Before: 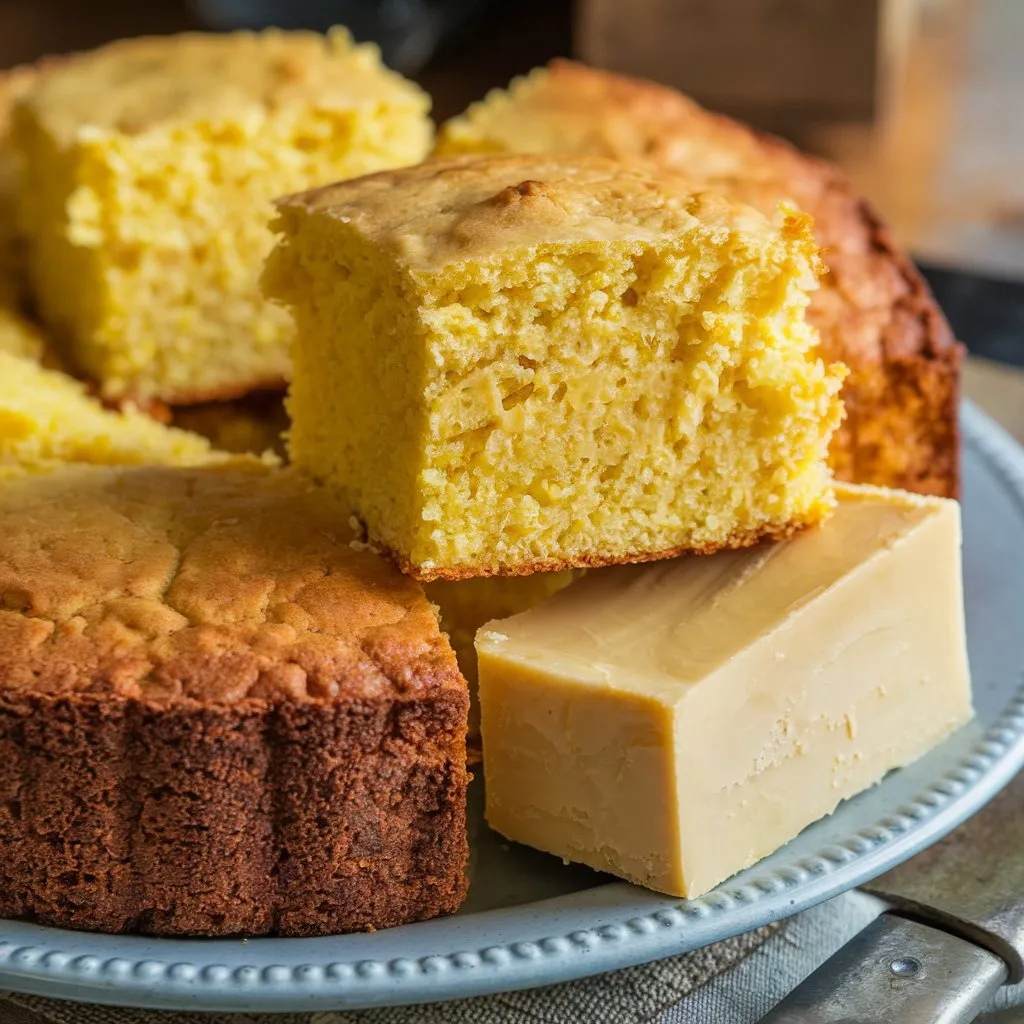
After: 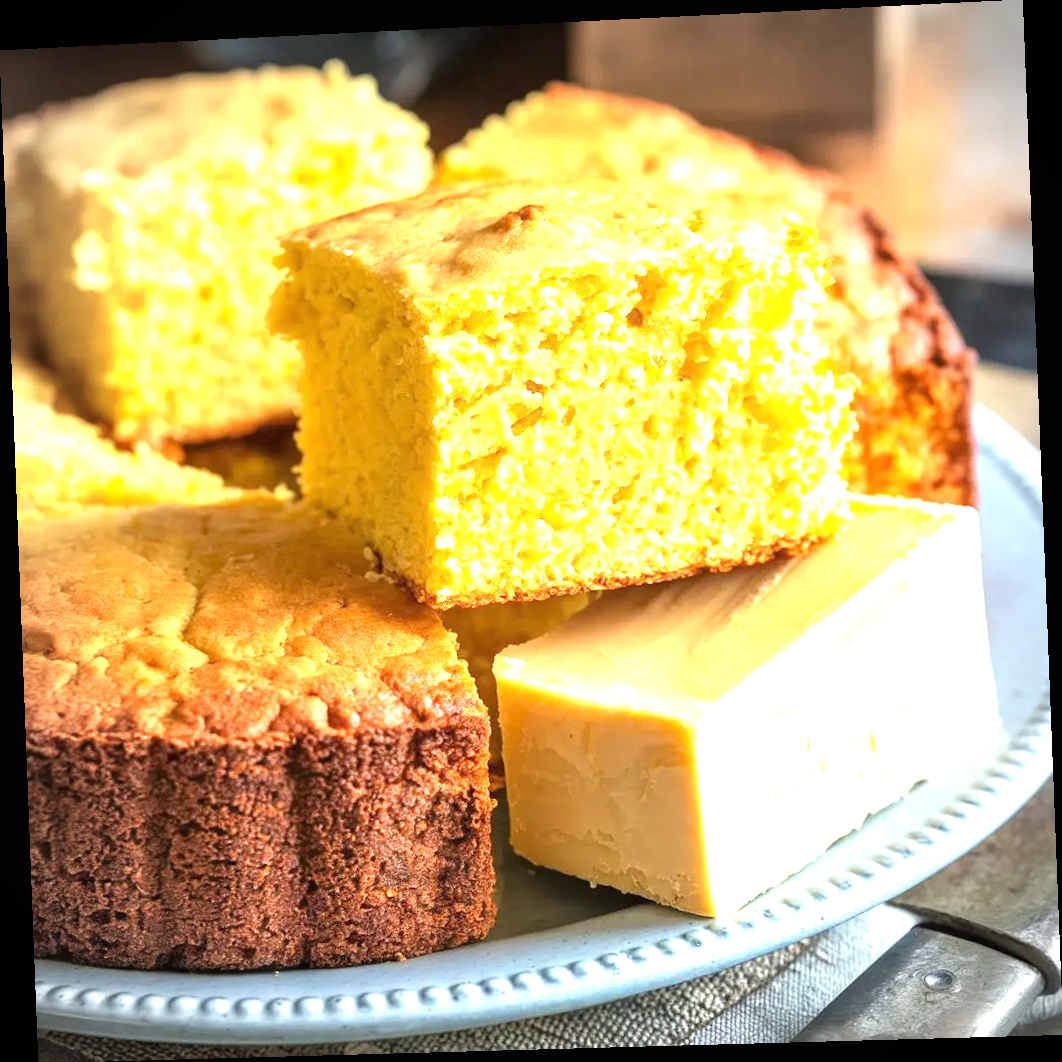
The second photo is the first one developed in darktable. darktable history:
rotate and perspective: rotation -2.22°, lens shift (horizontal) -0.022, automatic cropping off
vignetting: on, module defaults
exposure: black level correction 0, exposure 1.6 EV, compensate exposure bias true, compensate highlight preservation false
